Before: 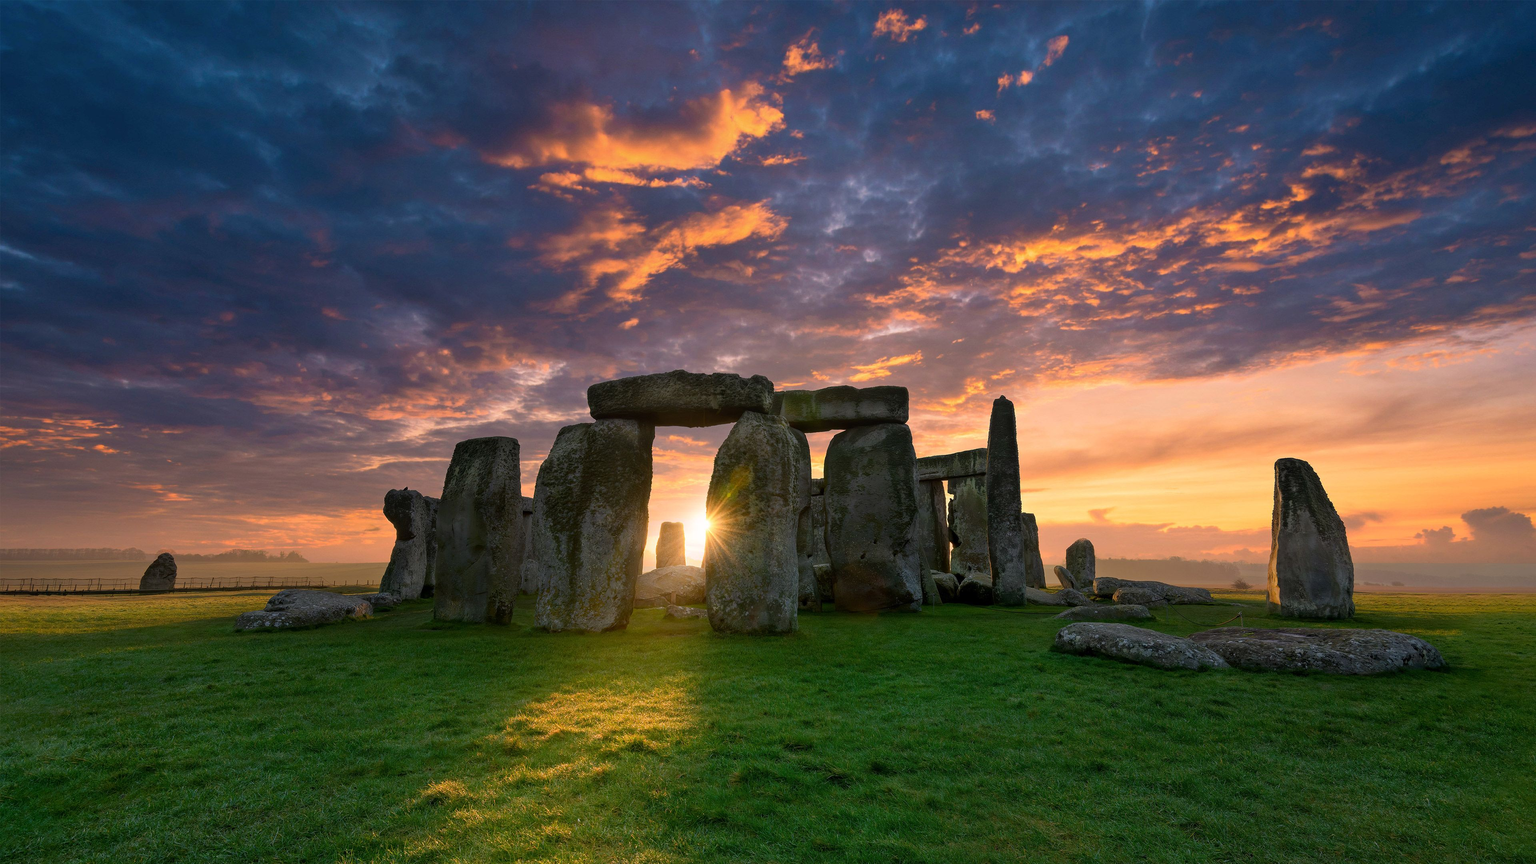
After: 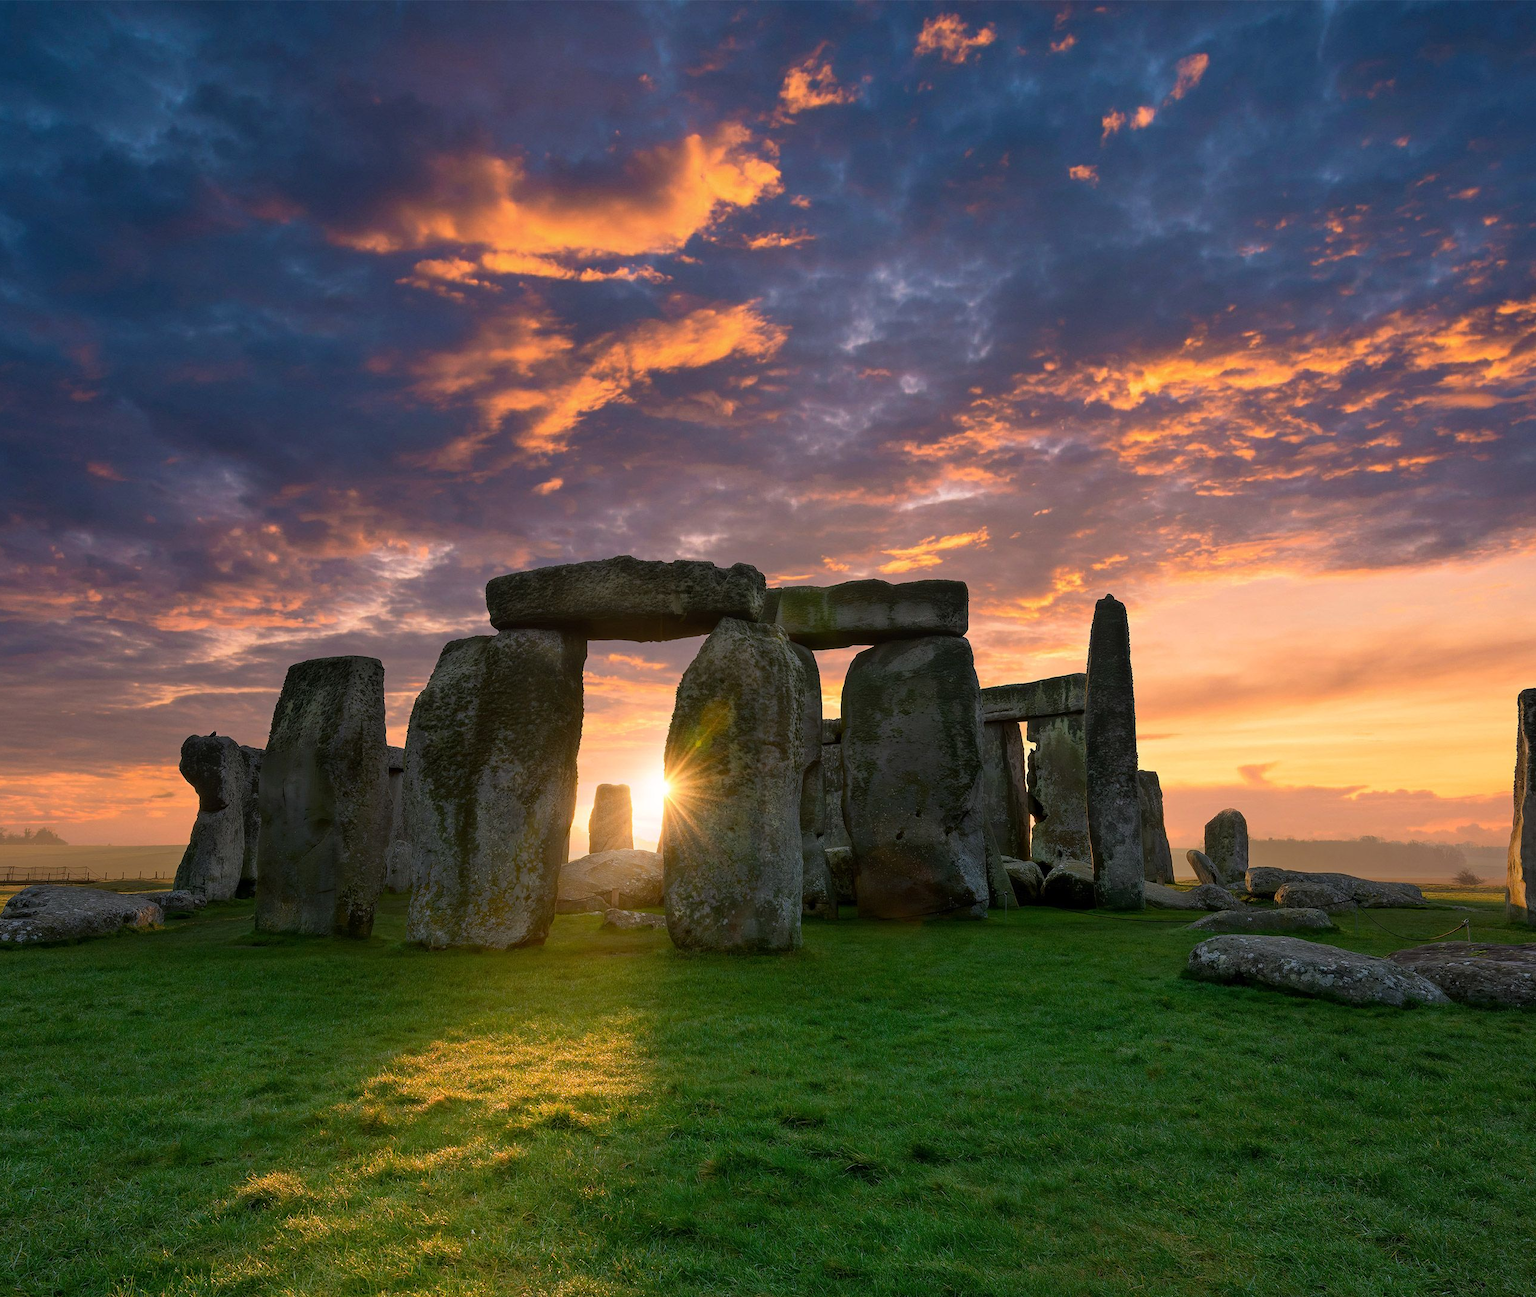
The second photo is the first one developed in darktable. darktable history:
crop: left 17.192%, right 16.202%
